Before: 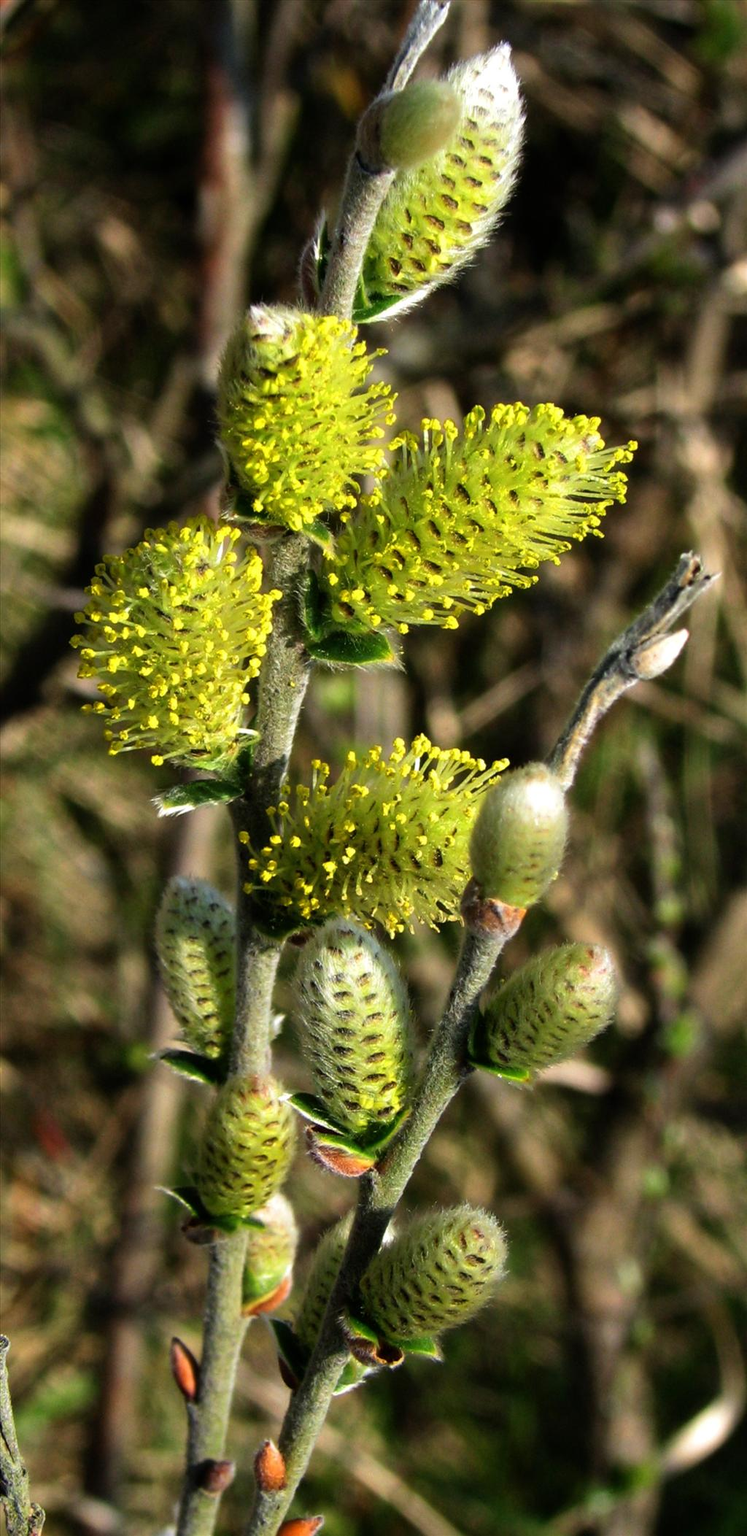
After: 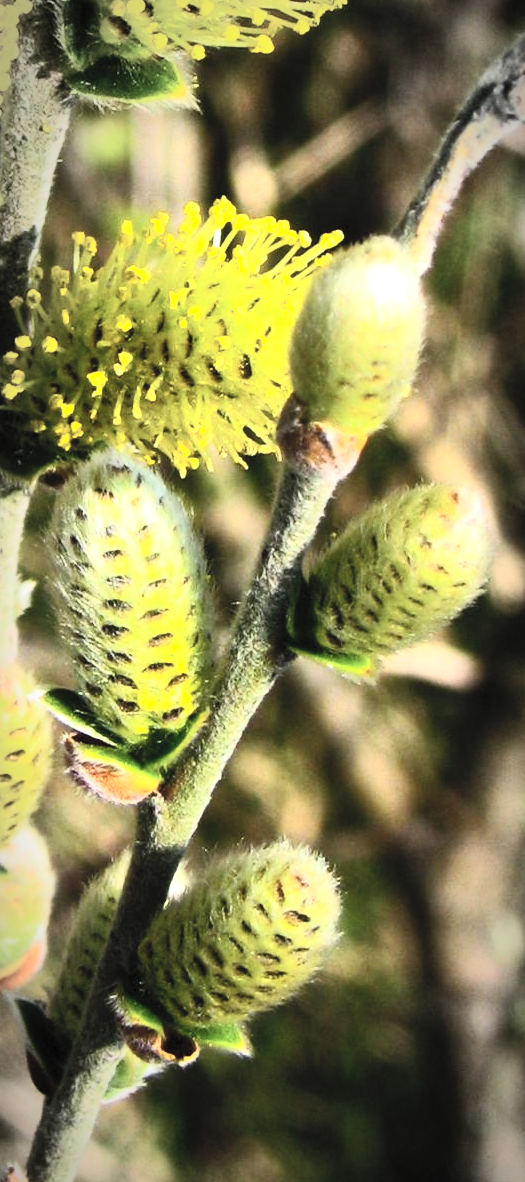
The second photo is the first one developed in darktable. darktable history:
color balance rgb: perceptual saturation grading › global saturation 30.119%
contrast brightness saturation: contrast 0.443, brightness 0.557, saturation -0.207
vignetting: automatic ratio true
crop: left 34.752%, top 38.467%, right 13.907%, bottom 5.343%
tone equalizer: -8 EV -0.391 EV, -7 EV -0.39 EV, -6 EV -0.357 EV, -5 EV -0.261 EV, -3 EV 0.23 EV, -2 EV 0.308 EV, -1 EV 0.401 EV, +0 EV 0.418 EV
